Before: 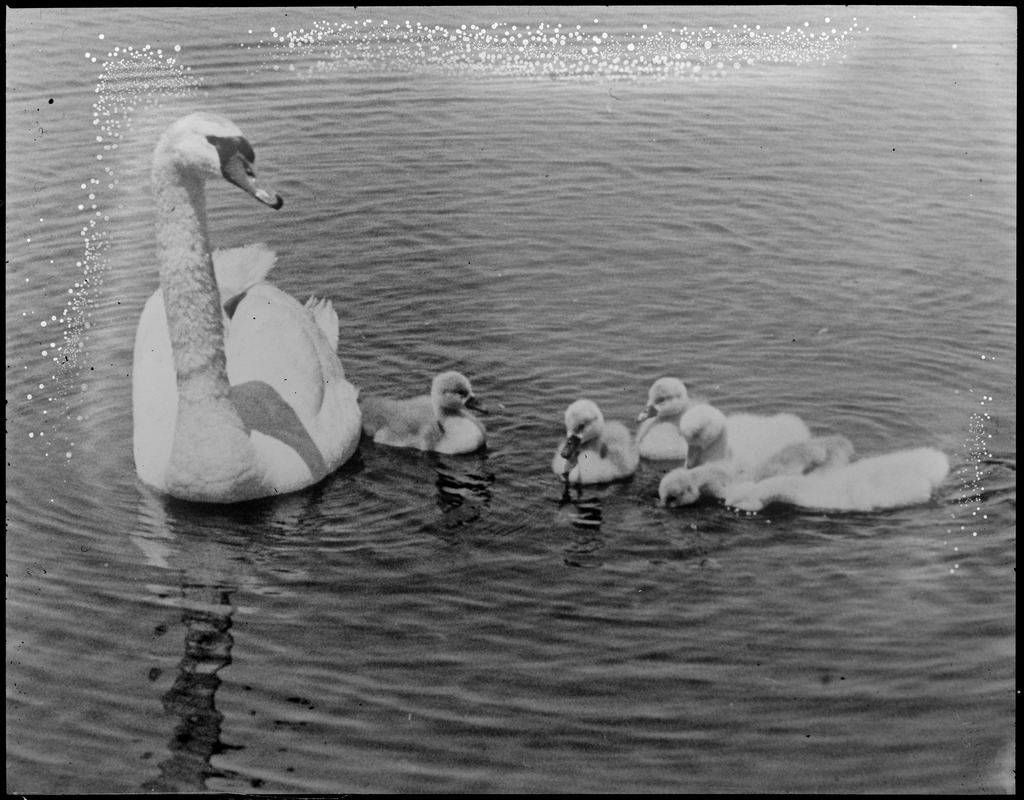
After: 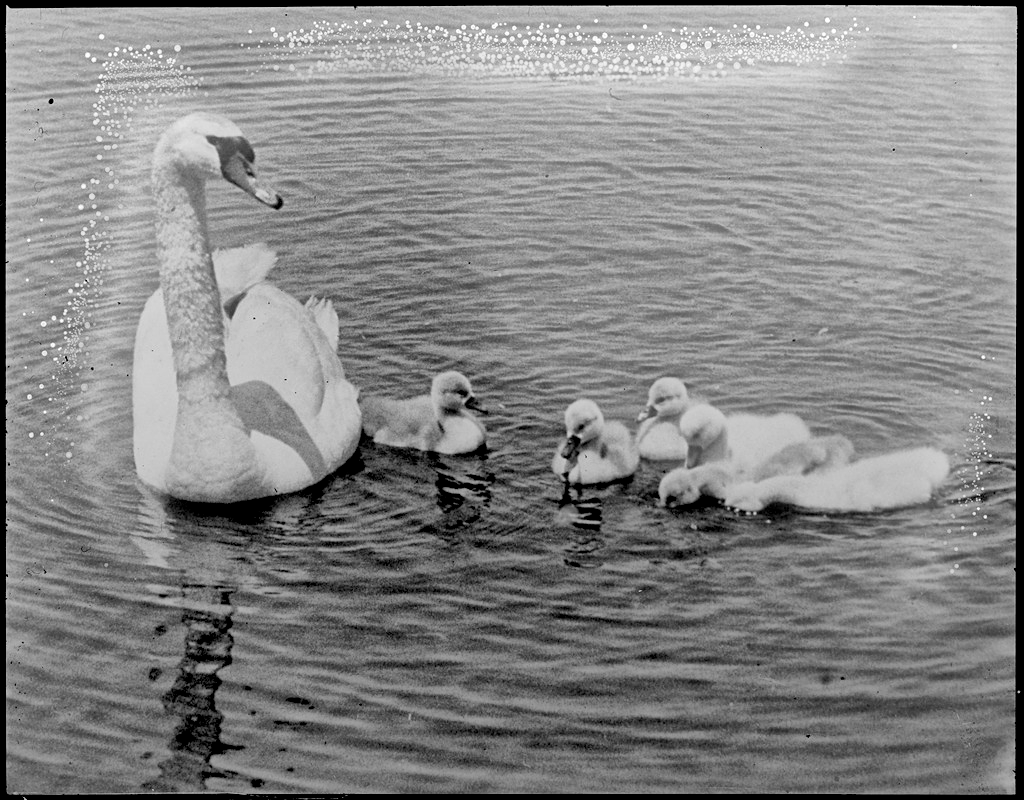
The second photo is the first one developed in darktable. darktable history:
shadows and highlights: on, module defaults
sharpen: amount 0.2
exposure: black level correction 0.005, exposure 0.001 EV, compensate highlight preservation false
global tonemap: drago (1, 100), detail 1
